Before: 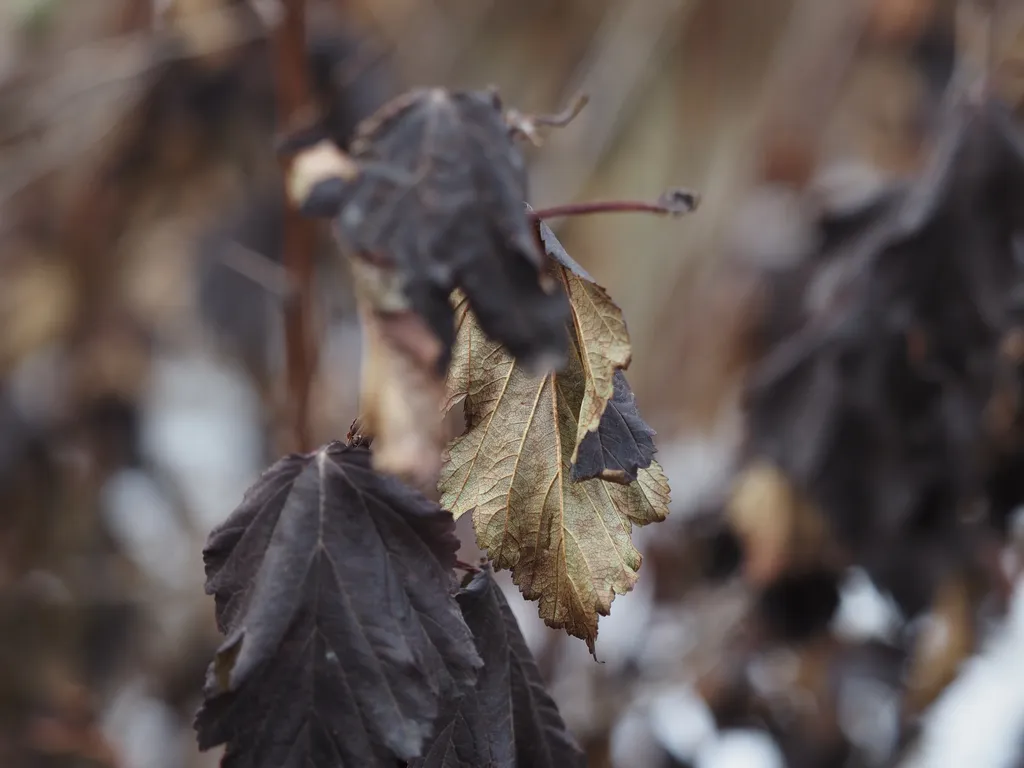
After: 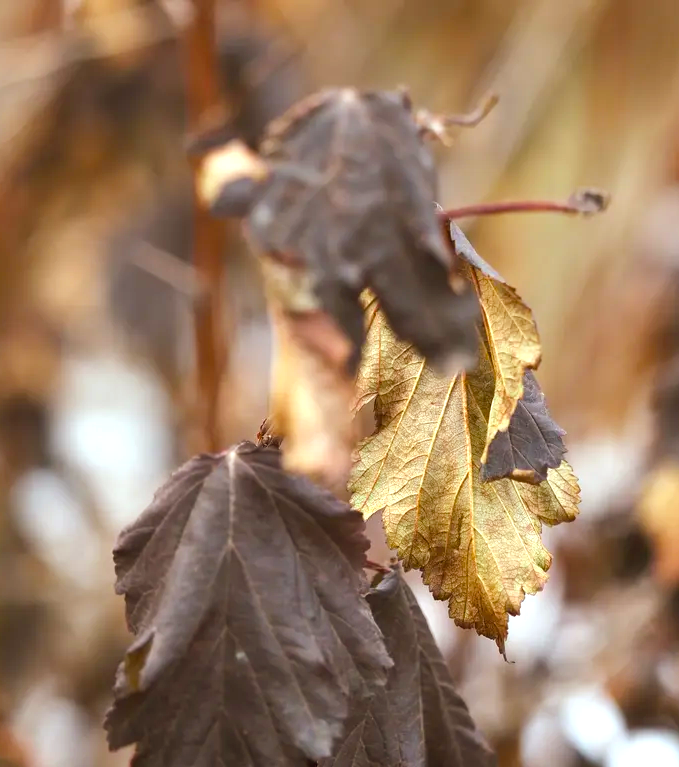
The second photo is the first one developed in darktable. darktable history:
crop and rotate: left 8.855%, right 24.755%
exposure: exposure 0.948 EV, compensate highlight preservation false
color balance rgb: shadows lift › luminance -7.889%, shadows lift › chroma 2.281%, shadows lift › hue 164.01°, power › luminance 9.997%, power › chroma 2.82%, power › hue 59.93°, white fulcrum 0.092 EV, perceptual saturation grading › global saturation 19.683%, global vibrance 20%
